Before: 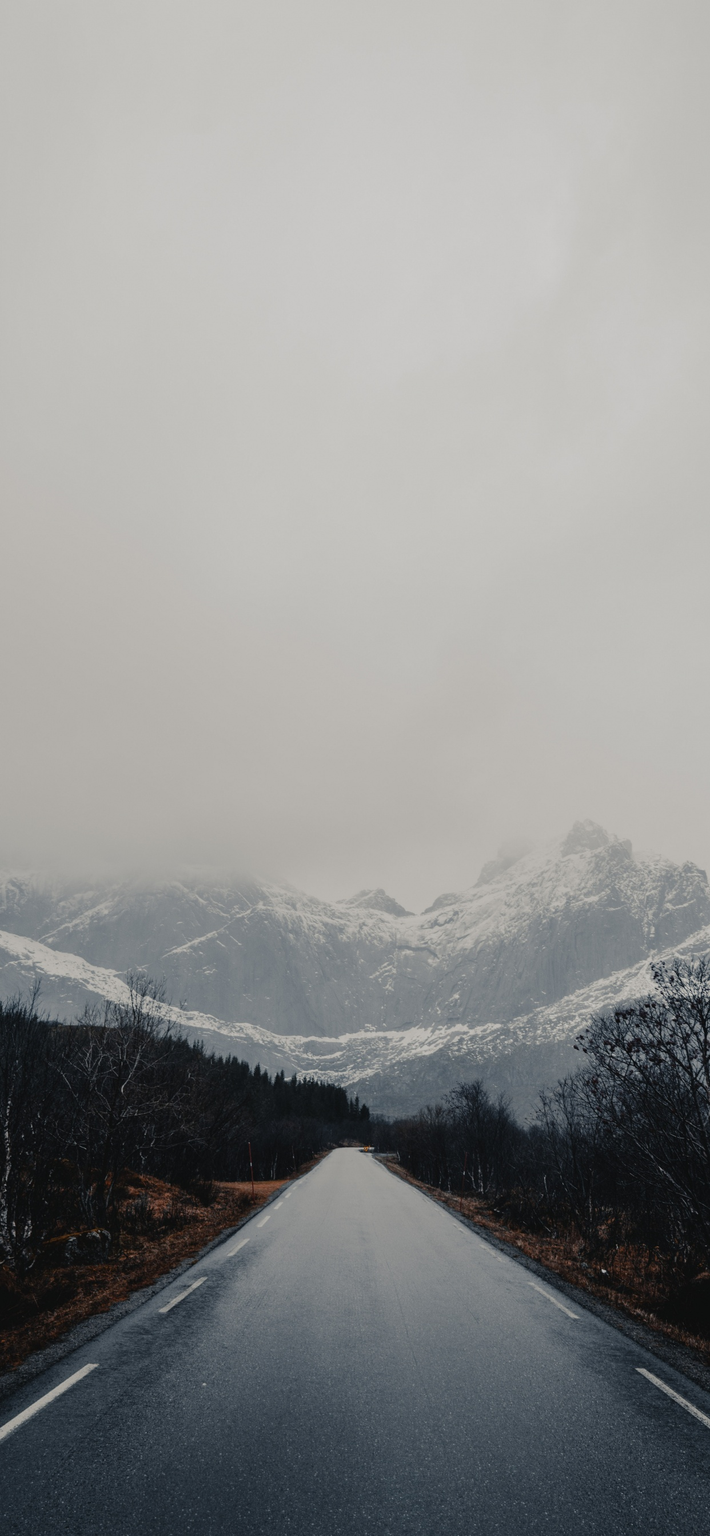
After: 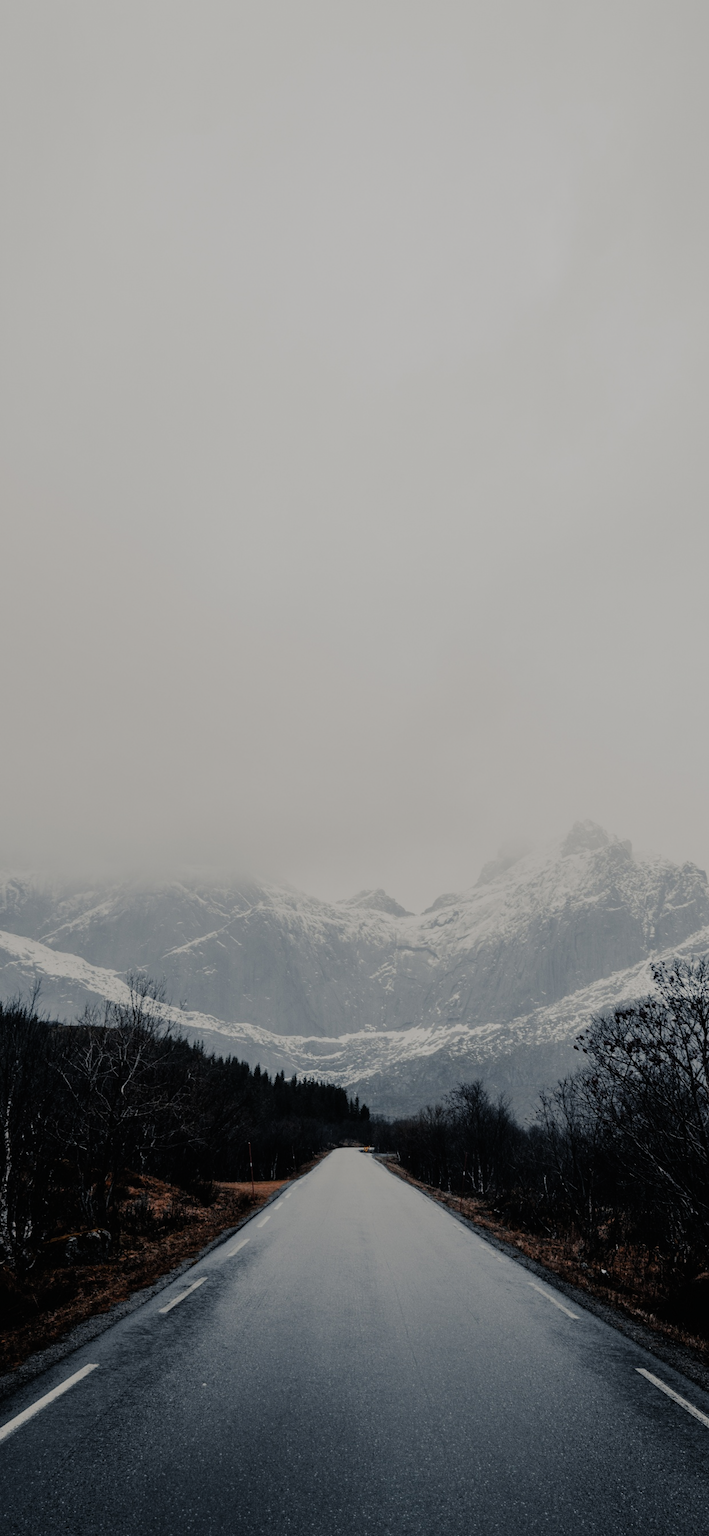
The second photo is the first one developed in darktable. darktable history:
filmic rgb: black relative exposure -7.65 EV, white relative exposure 4.56 EV, hardness 3.61, contrast 1, iterations of high-quality reconstruction 0
